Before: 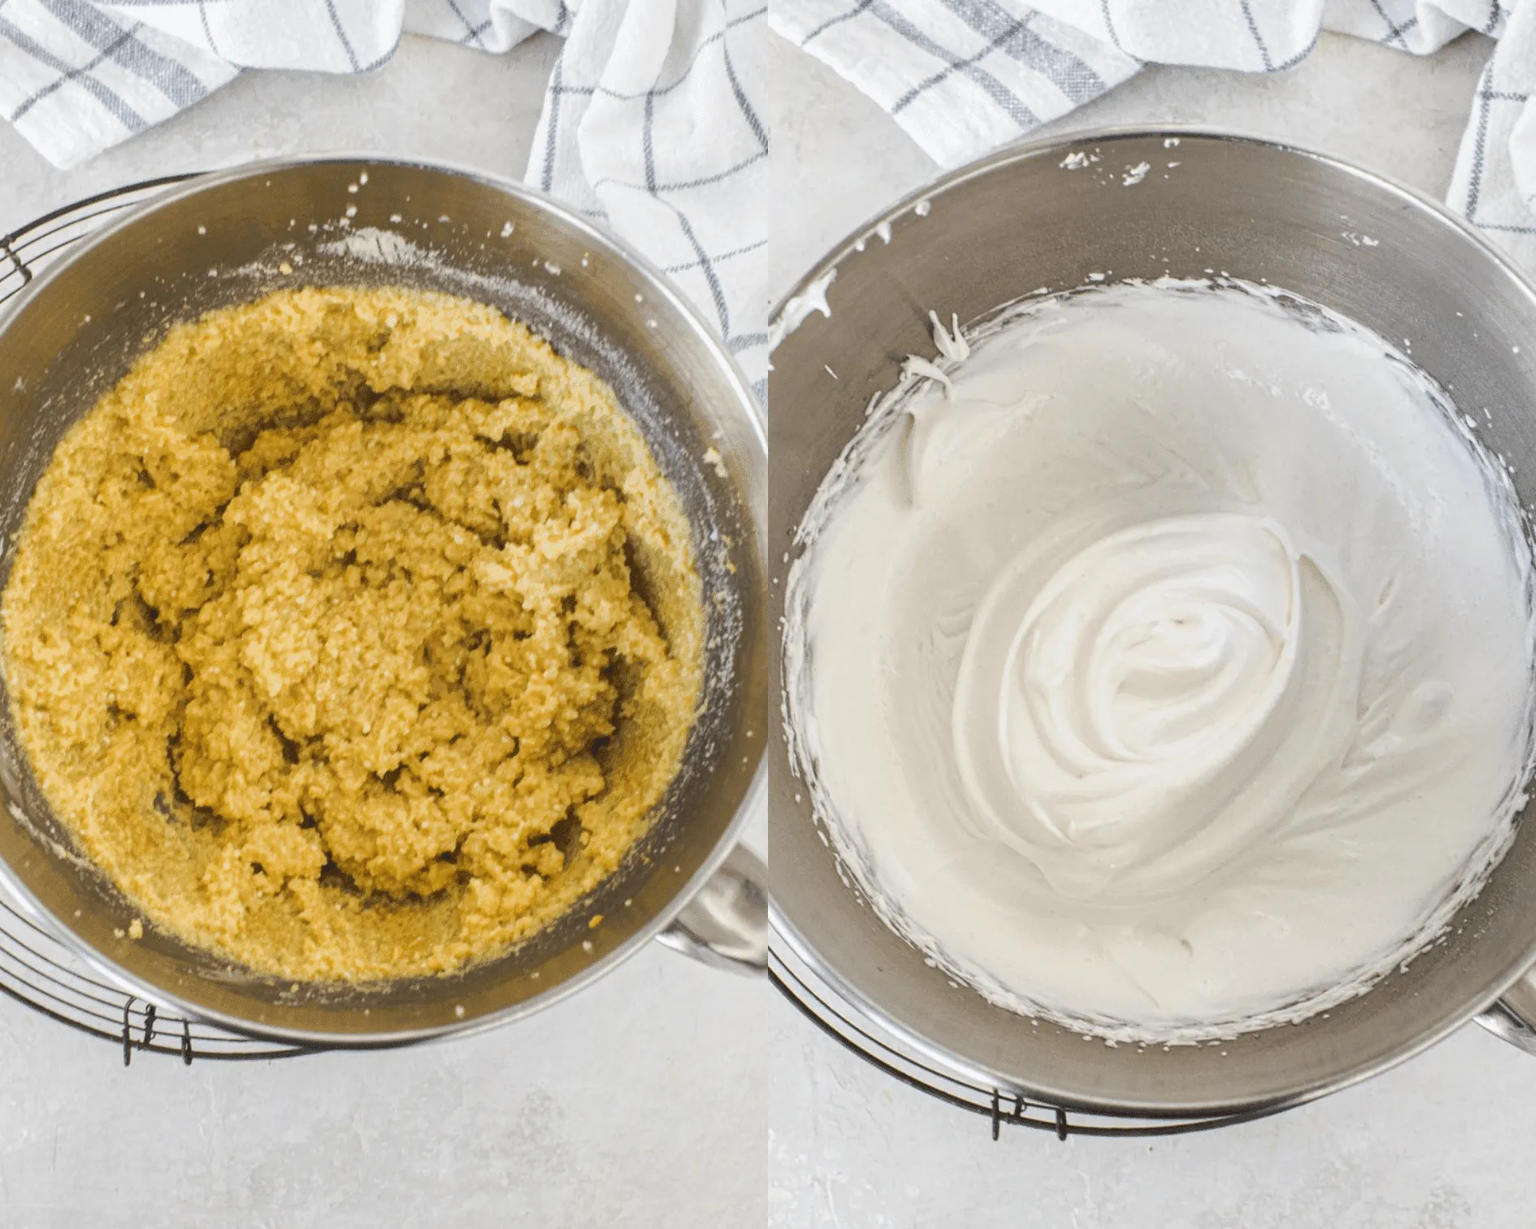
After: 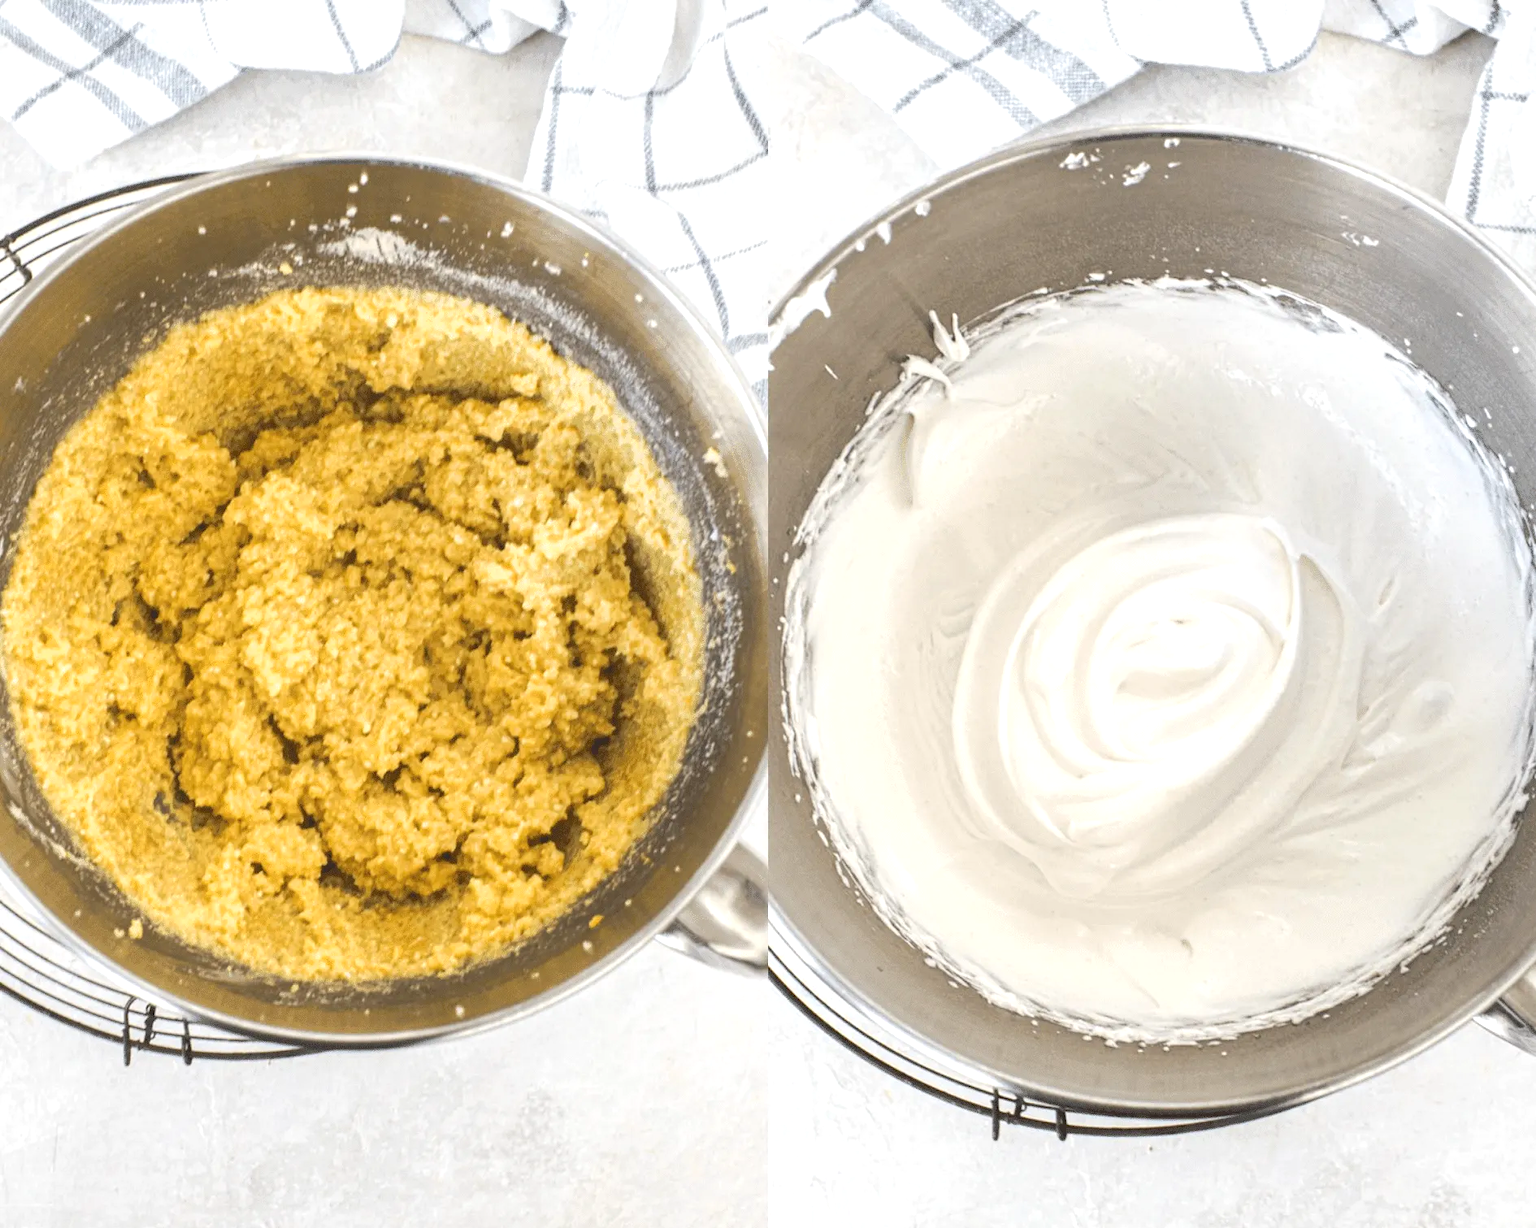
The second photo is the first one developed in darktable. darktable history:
tone equalizer: mask exposure compensation -0.507 EV
exposure: black level correction 0.001, exposure 0.499 EV, compensate highlight preservation false
